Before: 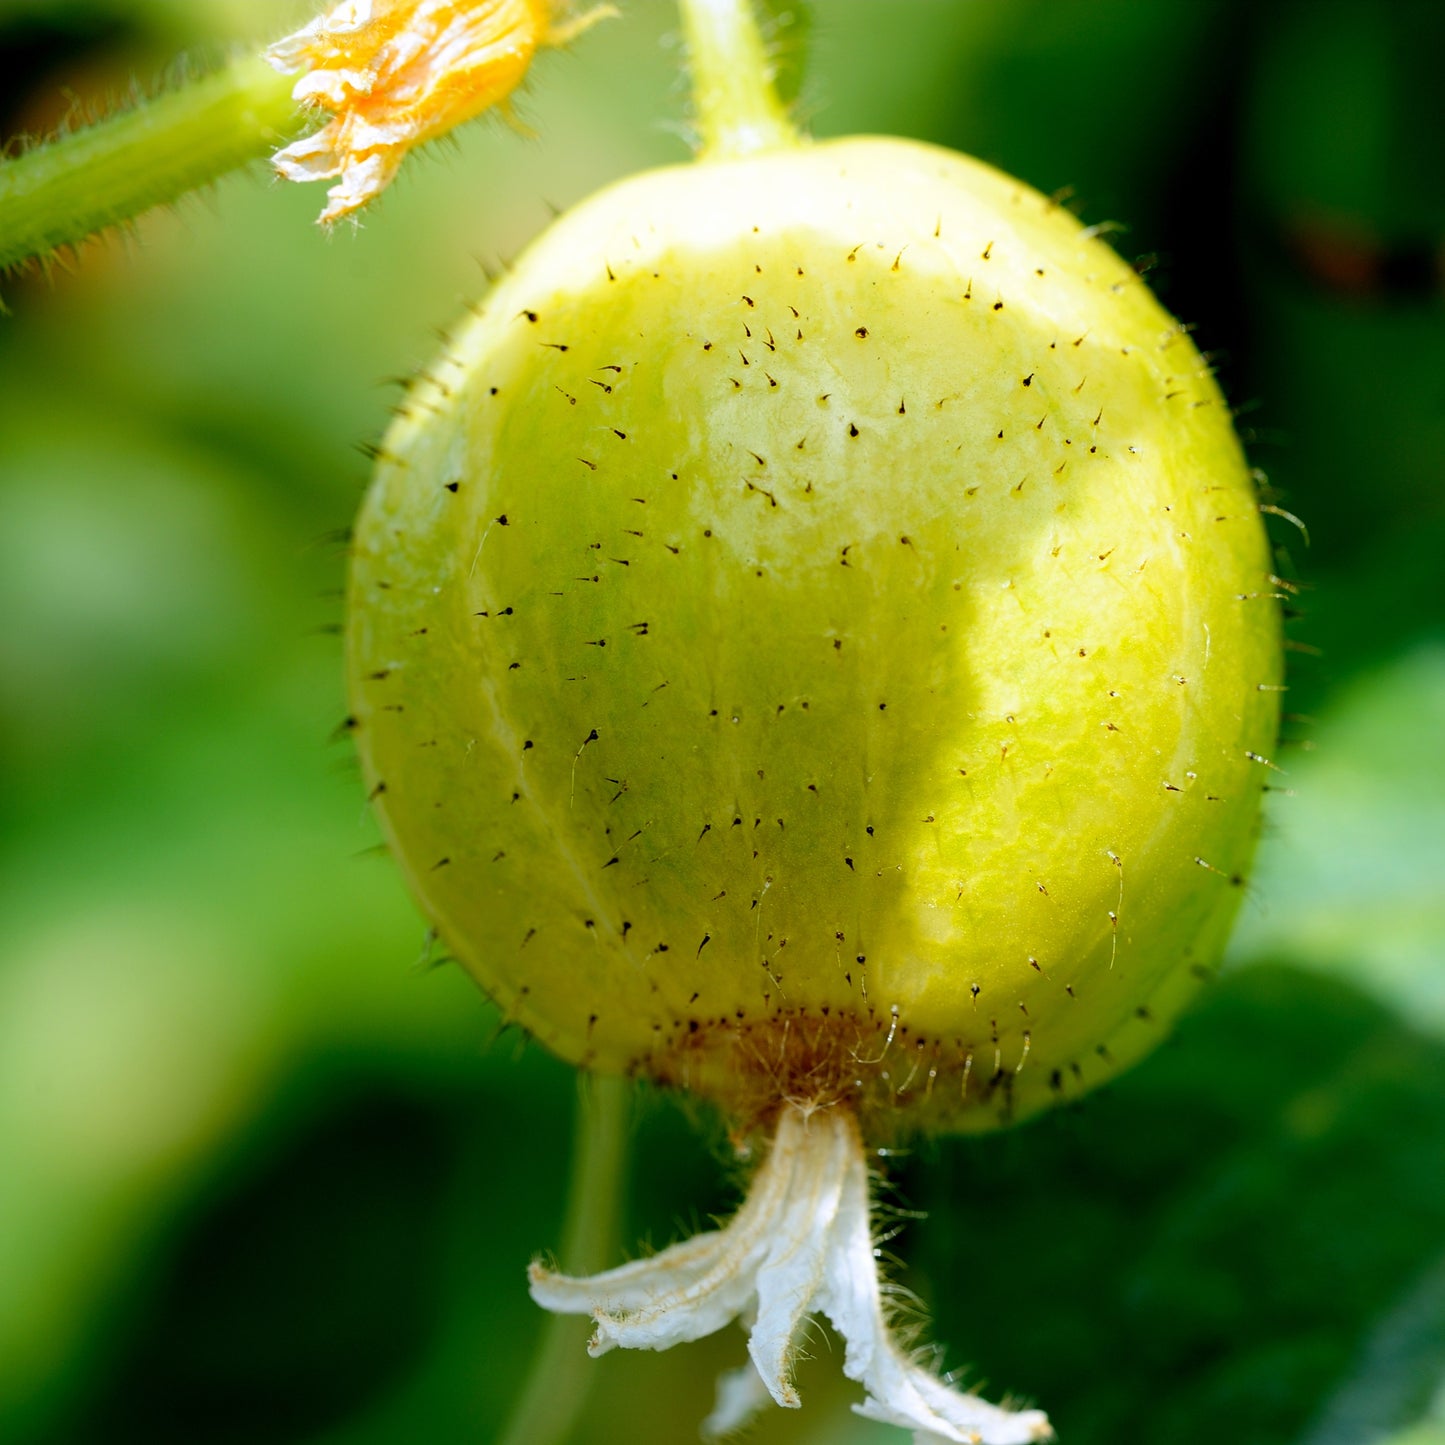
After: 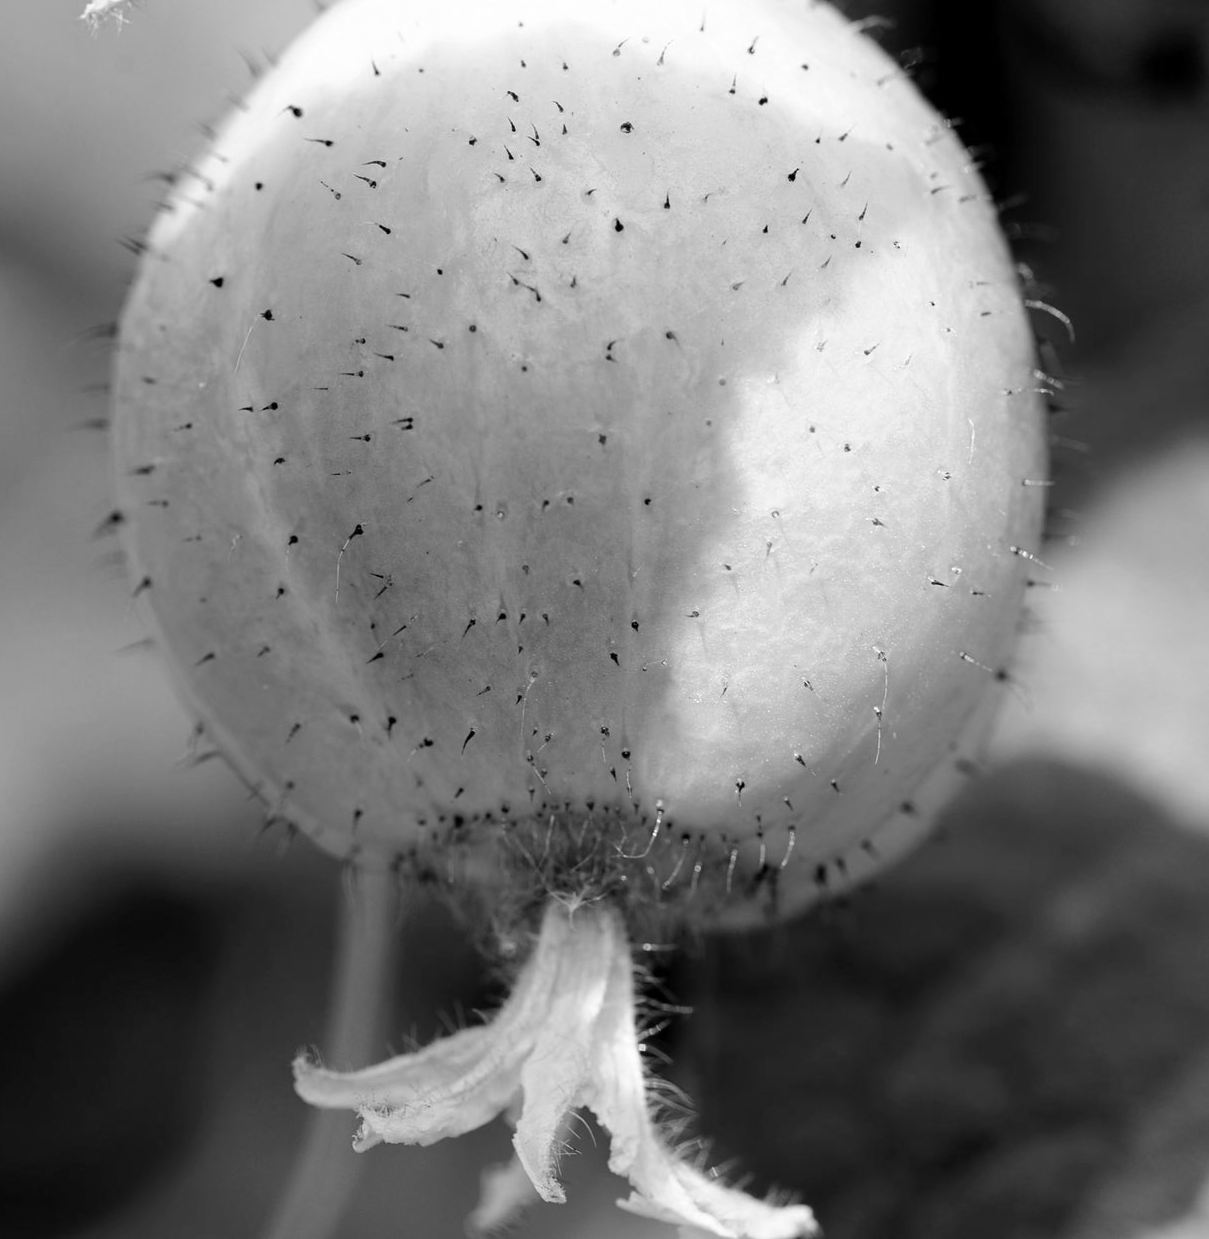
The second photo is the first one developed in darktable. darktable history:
color correction: saturation 0.2
monochrome: on, module defaults
contrast brightness saturation: saturation 0.18
crop: left 16.315%, top 14.246%
